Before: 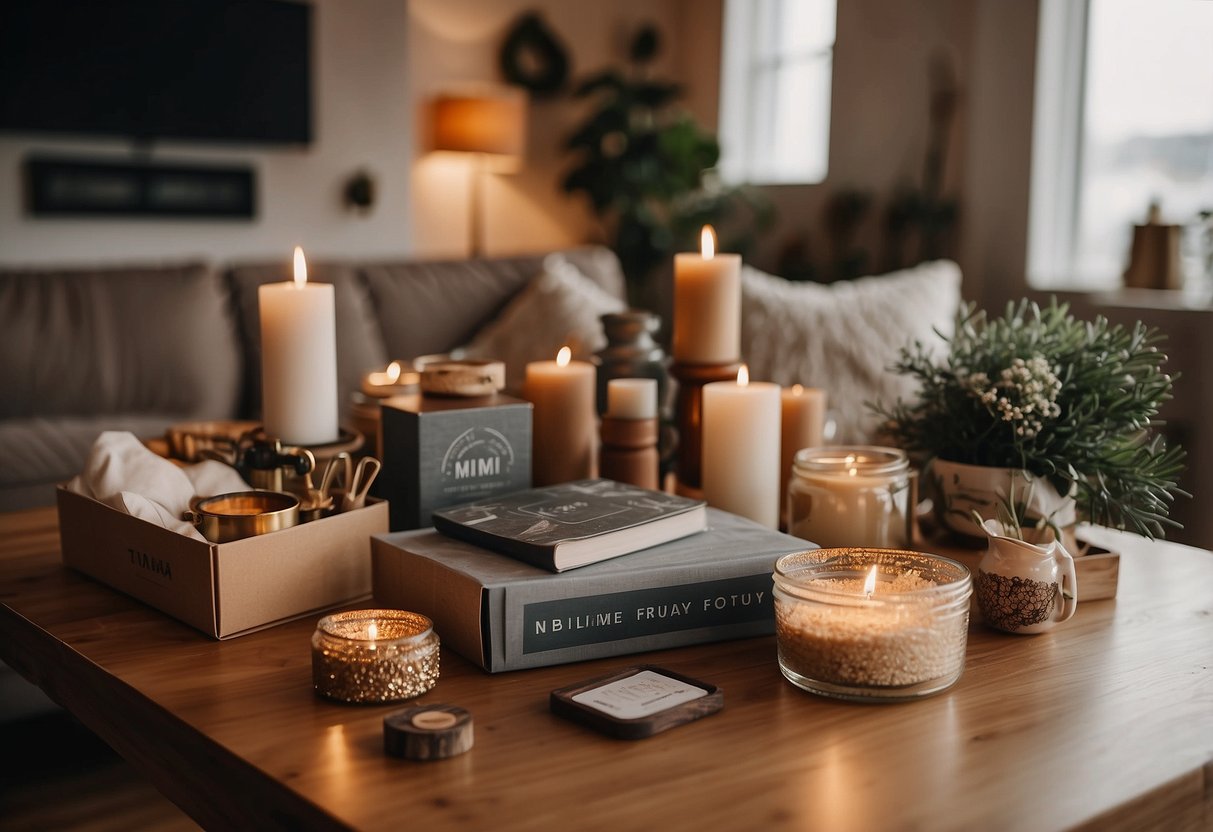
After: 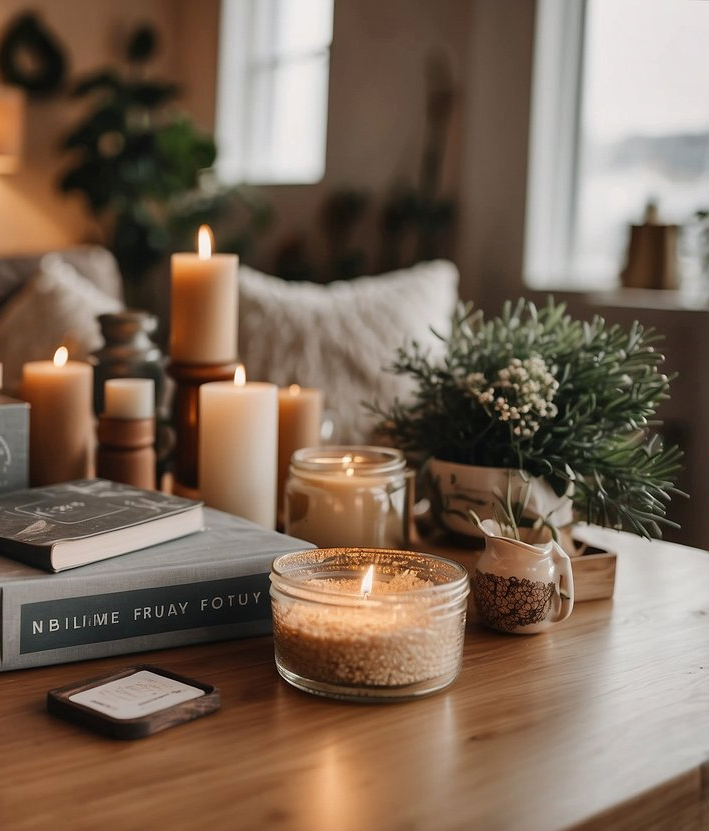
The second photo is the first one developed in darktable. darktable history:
tone equalizer: on, module defaults
crop: left 41.533%
shadows and highlights: shadows 58.39, soften with gaussian
